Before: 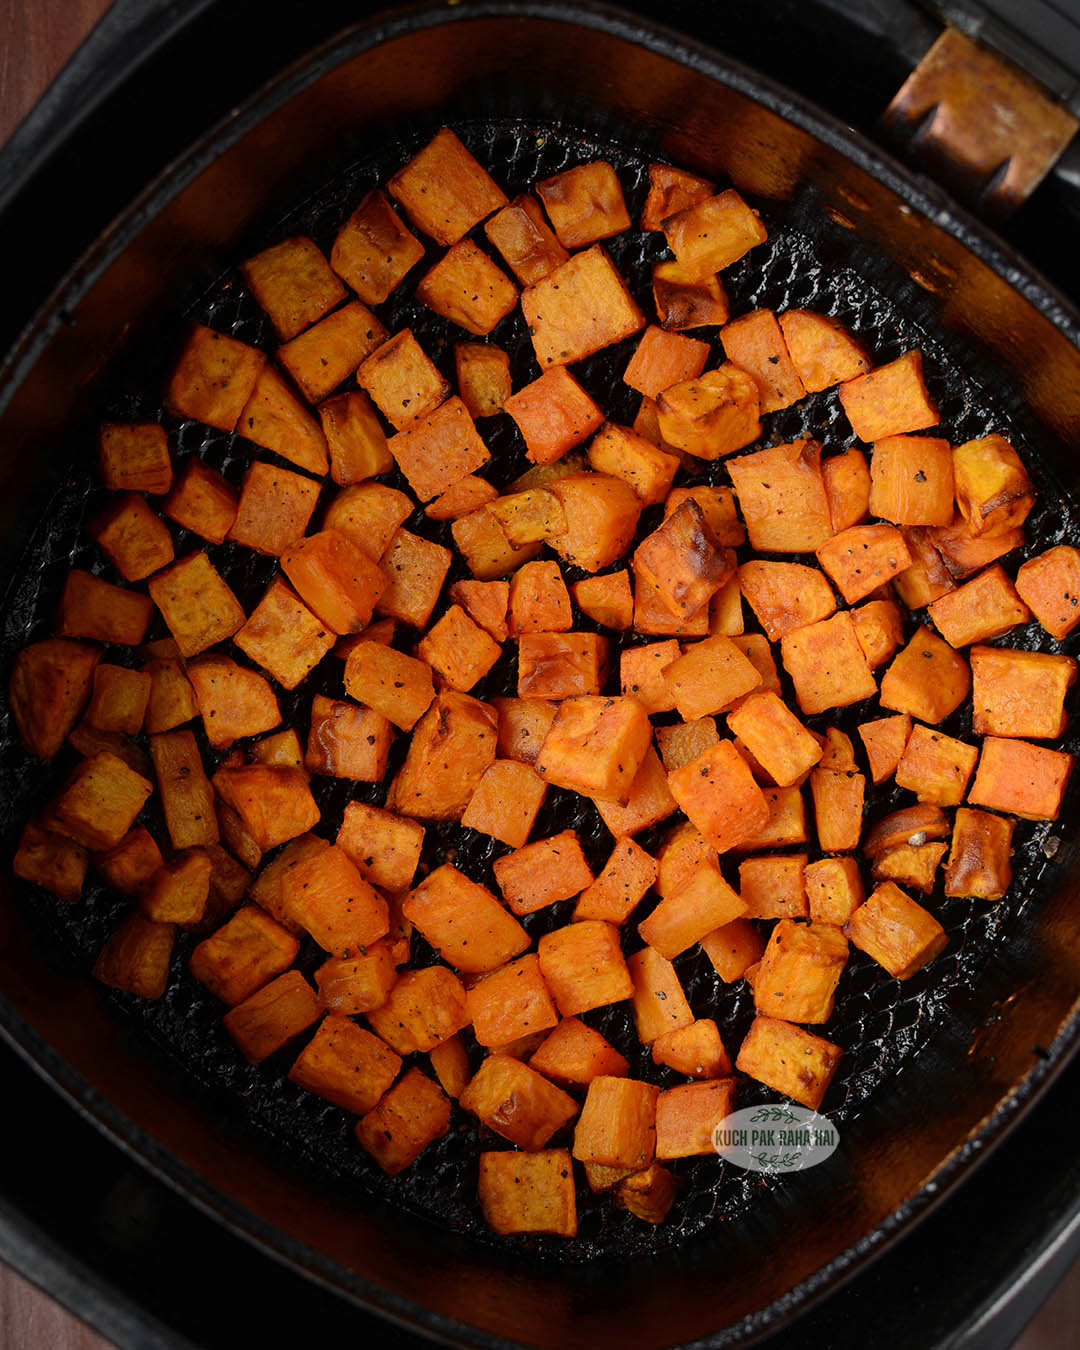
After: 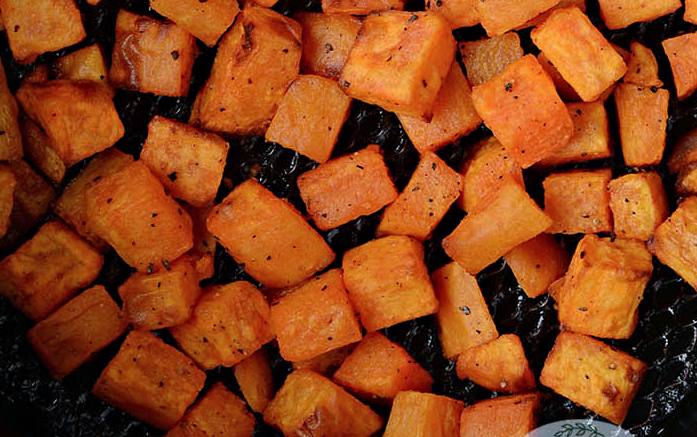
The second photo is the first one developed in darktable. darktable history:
crop: left 18.221%, top 50.766%, right 17.216%, bottom 16.827%
haze removal: adaptive false
color calibration: x 0.371, y 0.377, temperature 4300.94 K
